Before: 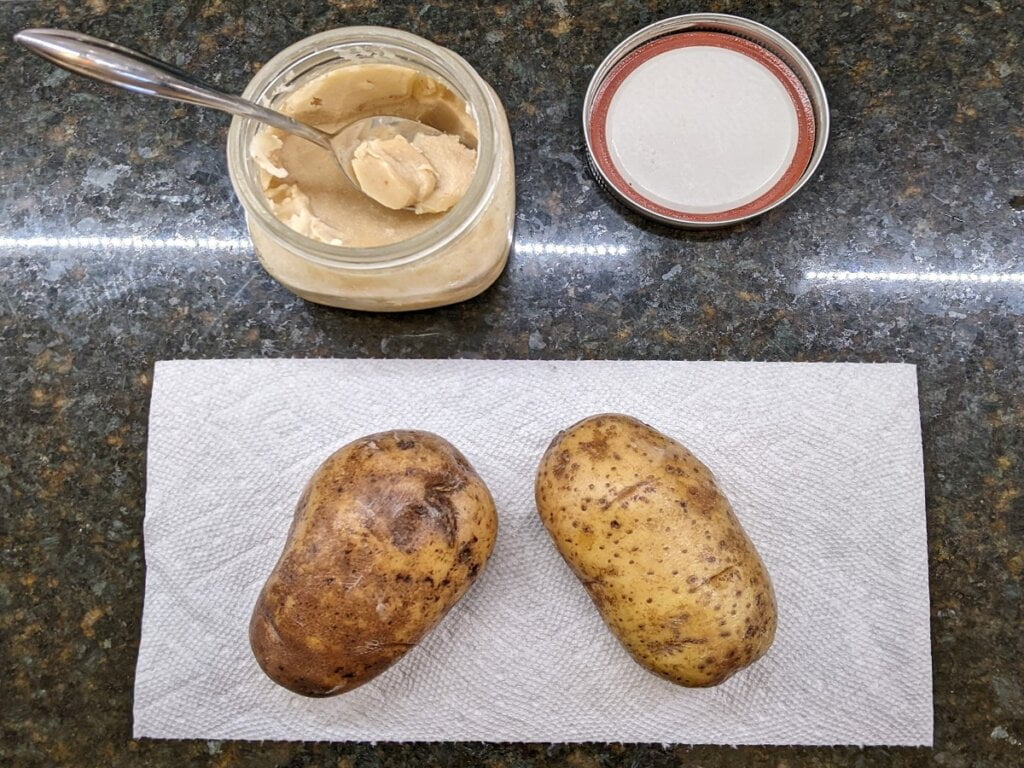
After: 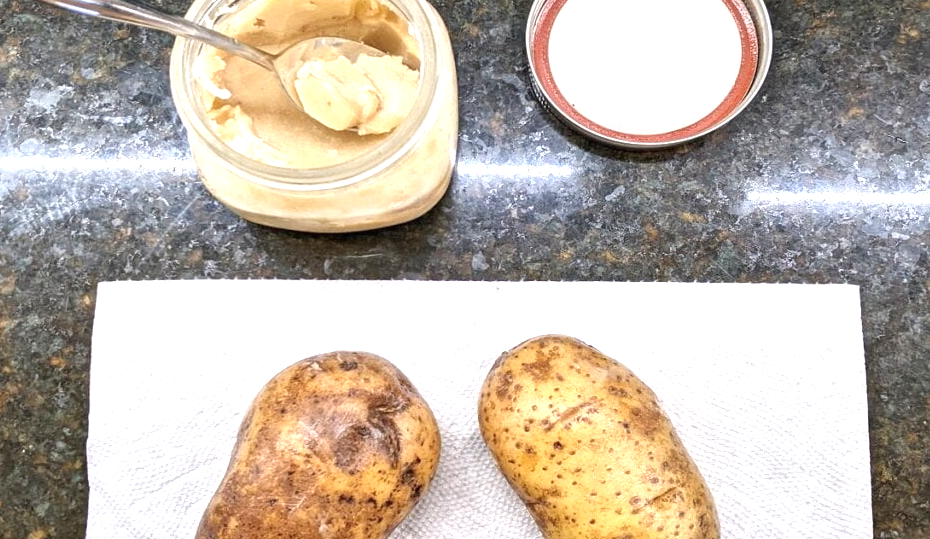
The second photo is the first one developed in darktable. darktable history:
exposure: black level correction 0, exposure 0.9 EV, compensate highlight preservation false
crop: left 5.596%, top 10.314%, right 3.534%, bottom 19.395%
